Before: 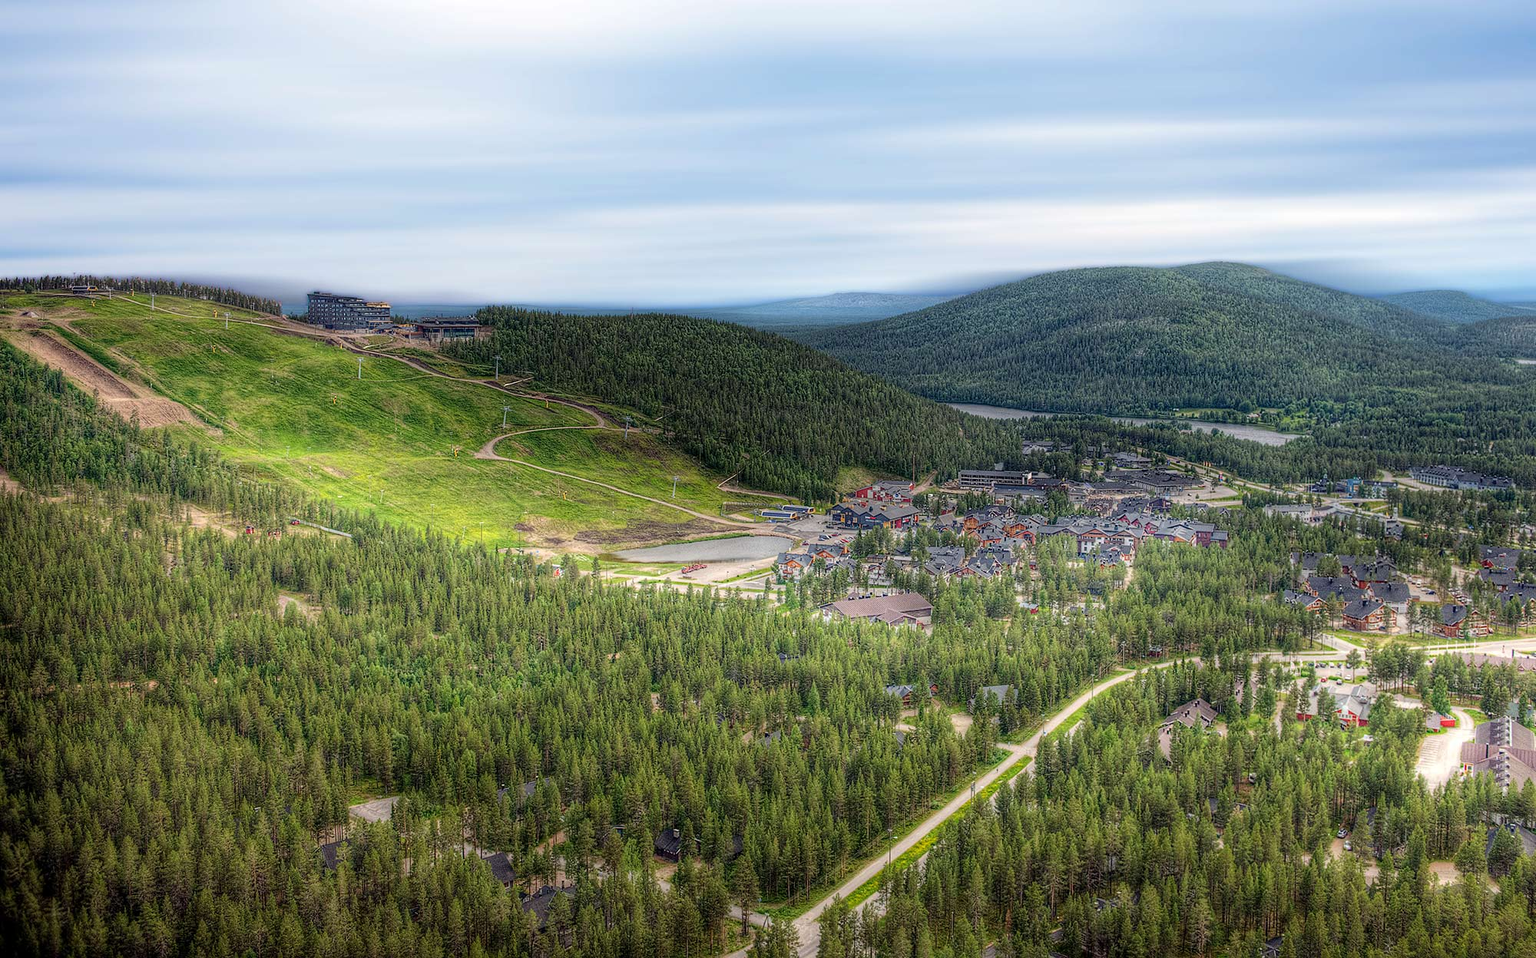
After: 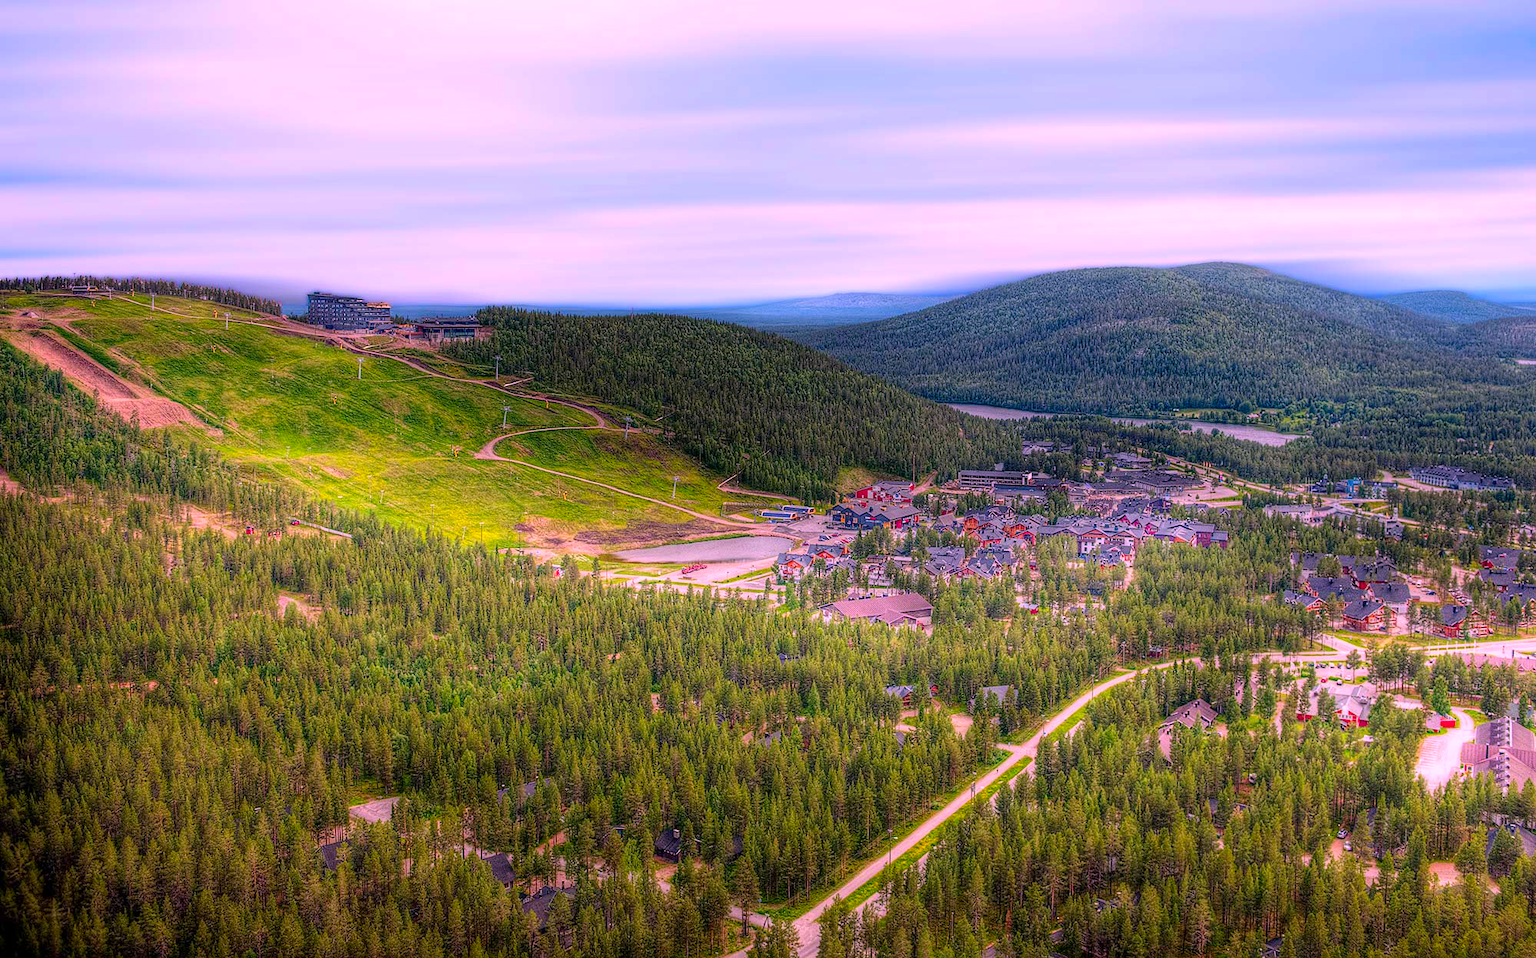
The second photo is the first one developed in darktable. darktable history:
color correction: highlights a* 19.08, highlights b* -12.01, saturation 1.66
